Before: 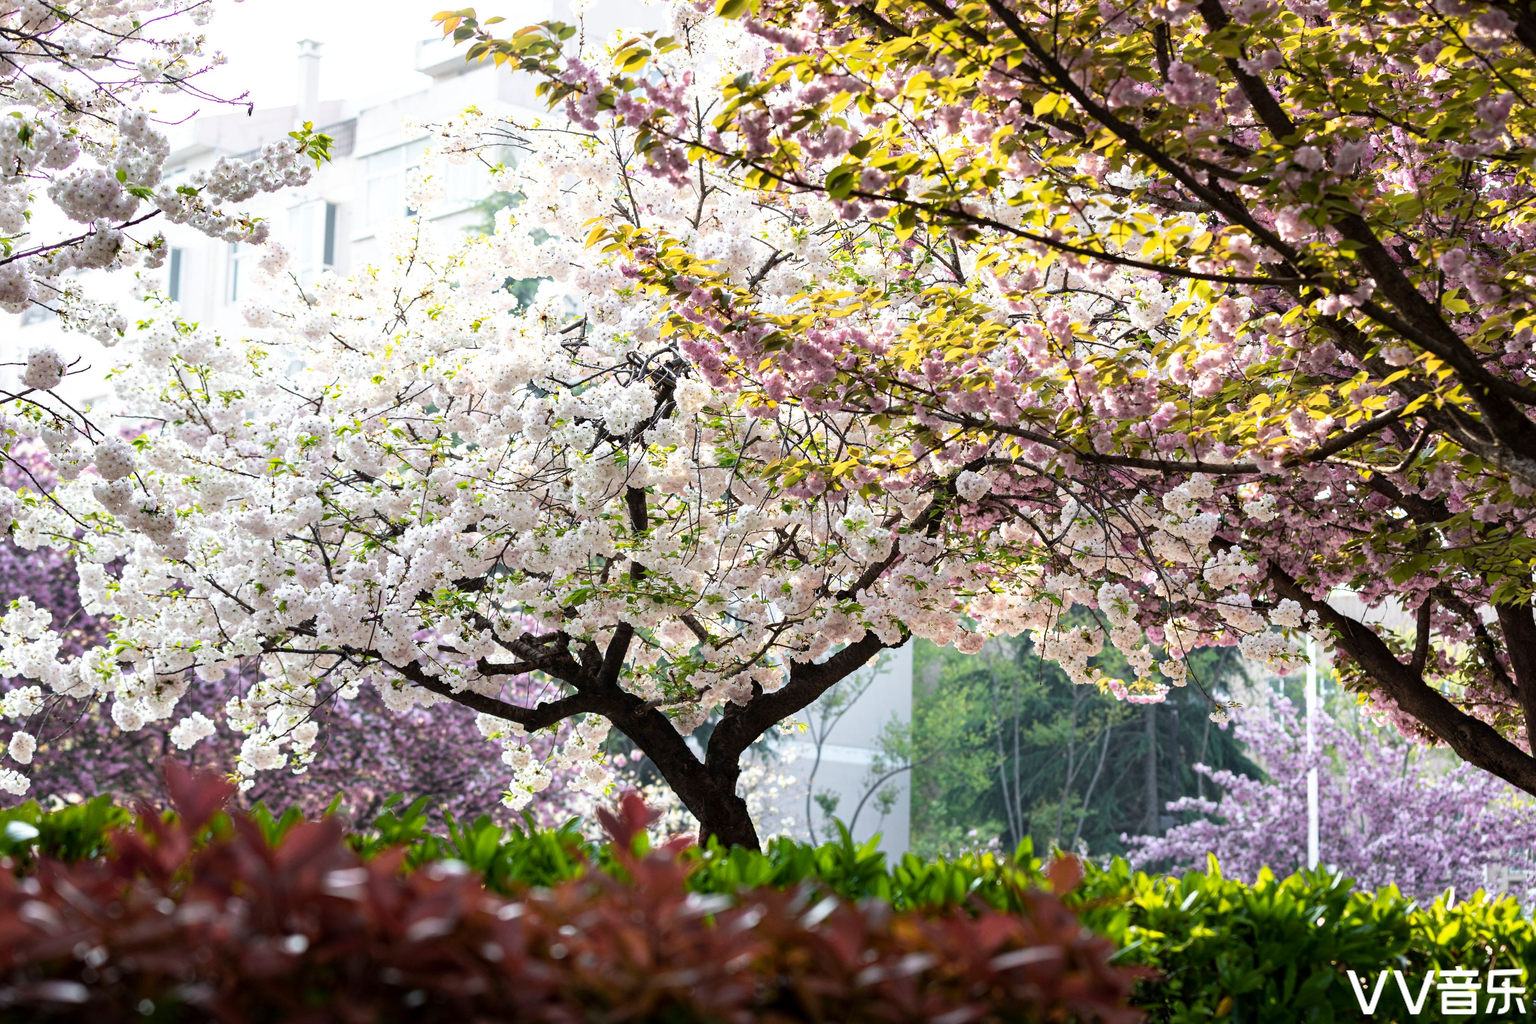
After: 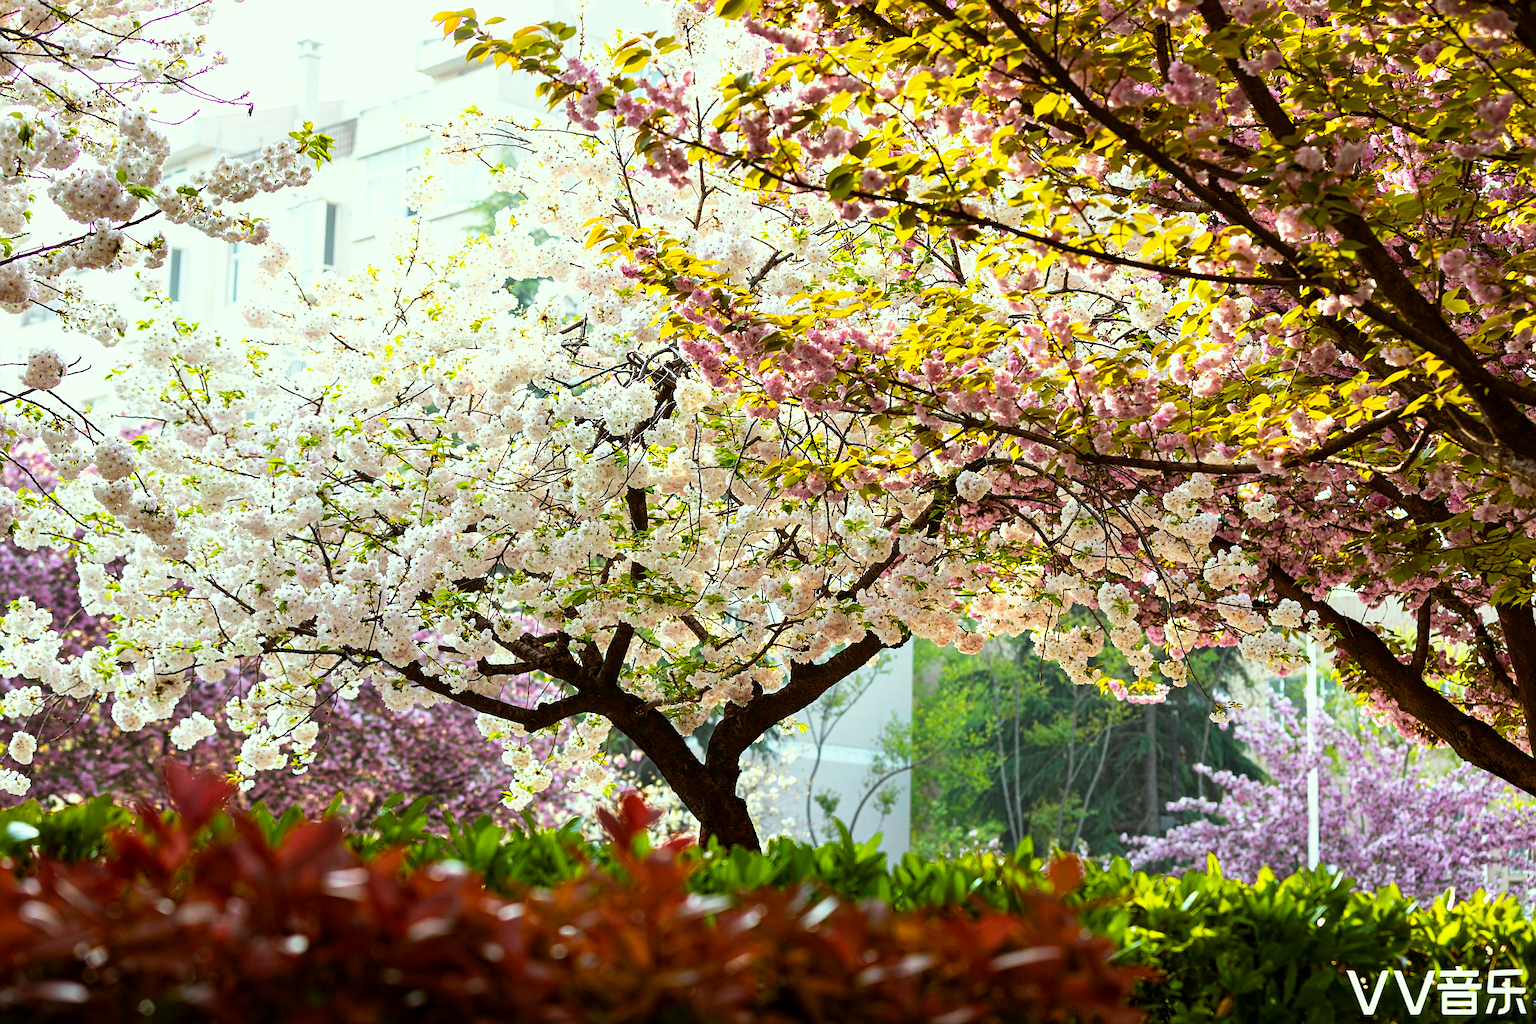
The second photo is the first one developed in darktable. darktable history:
color correction: highlights a* -6.45, highlights b* 0.721
sharpen: on, module defaults
color balance rgb: power › chroma 2.472%, power › hue 68.26°, linear chroma grading › global chroma 14.868%, perceptual saturation grading › global saturation 19.875%, global vibrance 20%
contrast brightness saturation: contrast 0.096, brightness 0.013, saturation 0.022
